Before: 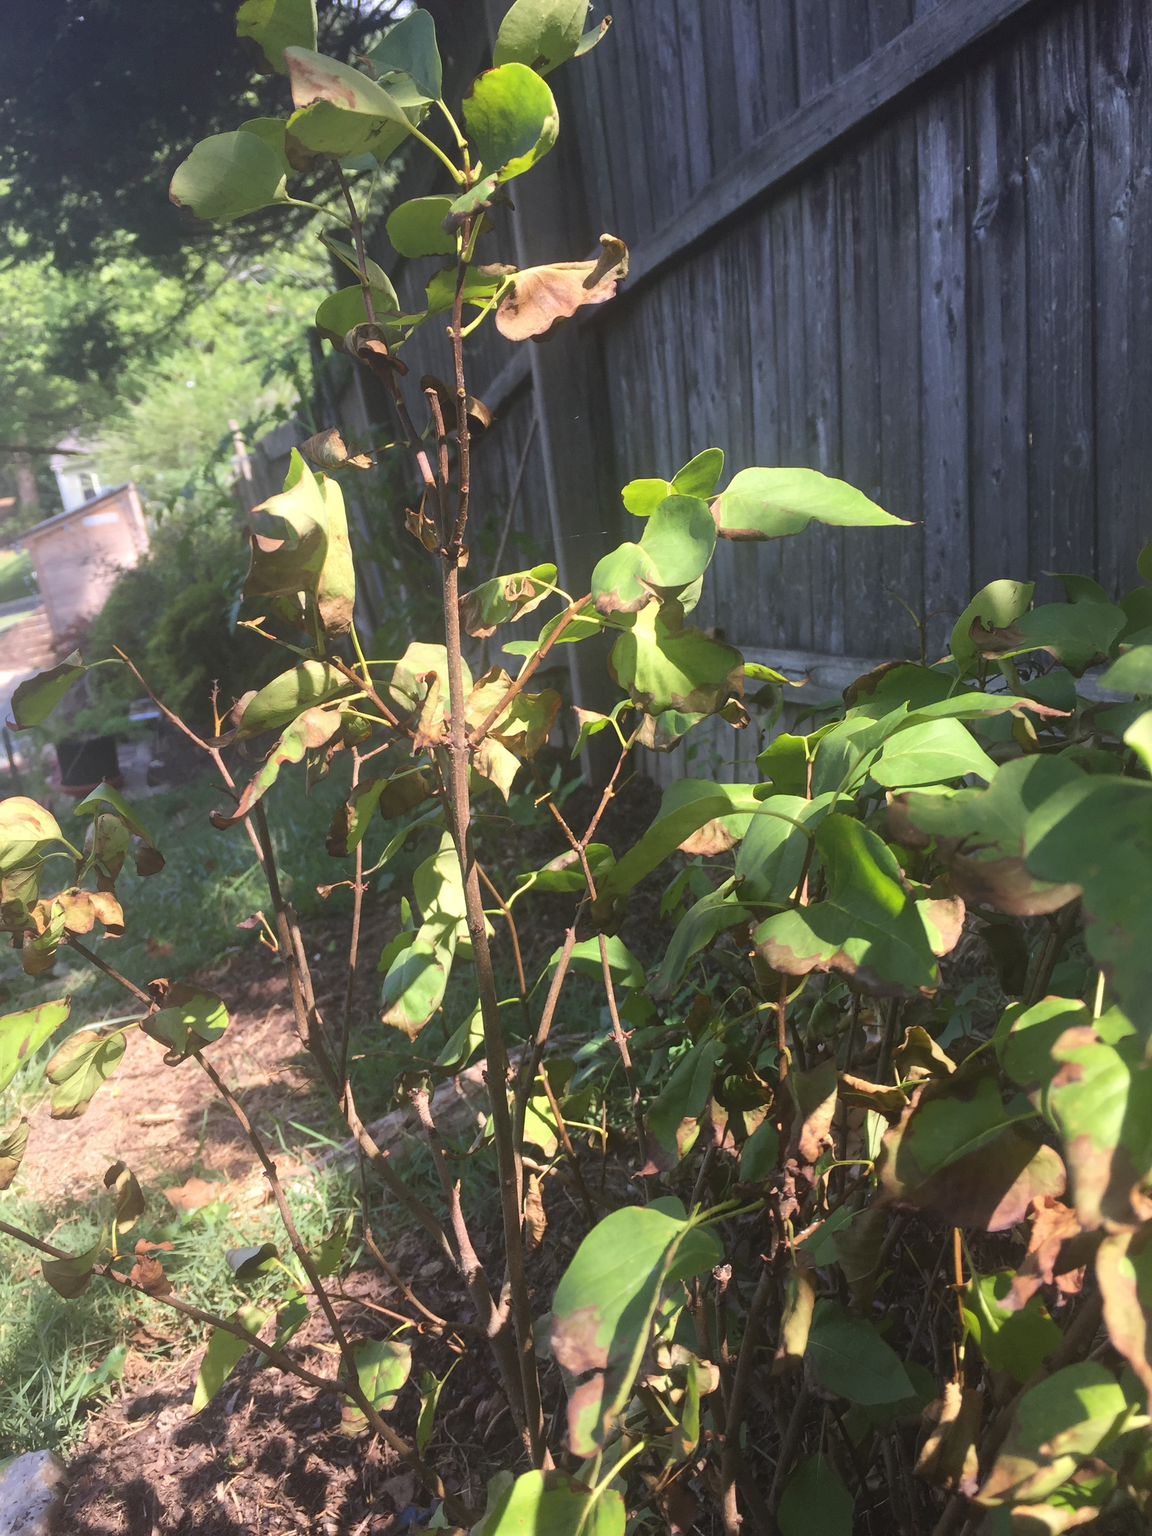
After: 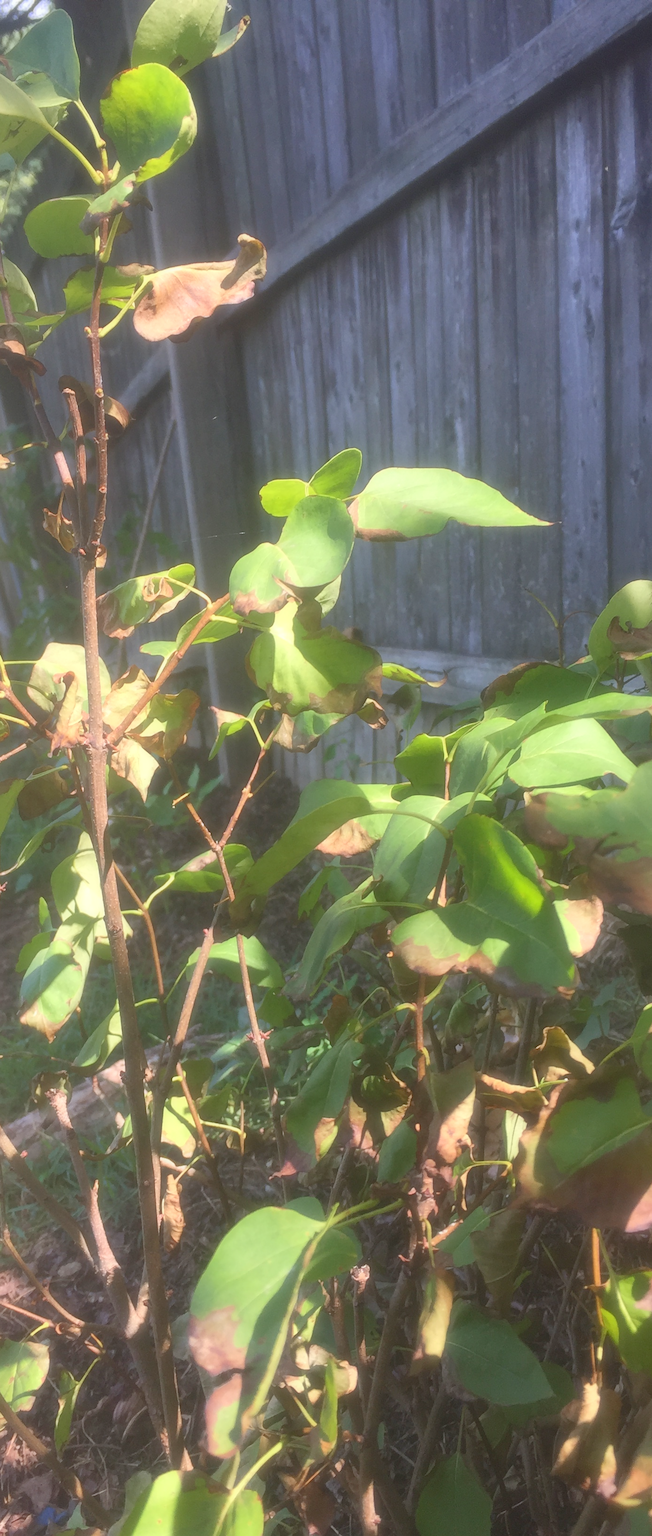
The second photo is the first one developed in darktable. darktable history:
white balance: emerald 1
crop: left 31.458%, top 0%, right 11.876%
soften: size 19.52%, mix 20.32%
levels: levels [0, 0.43, 0.984]
